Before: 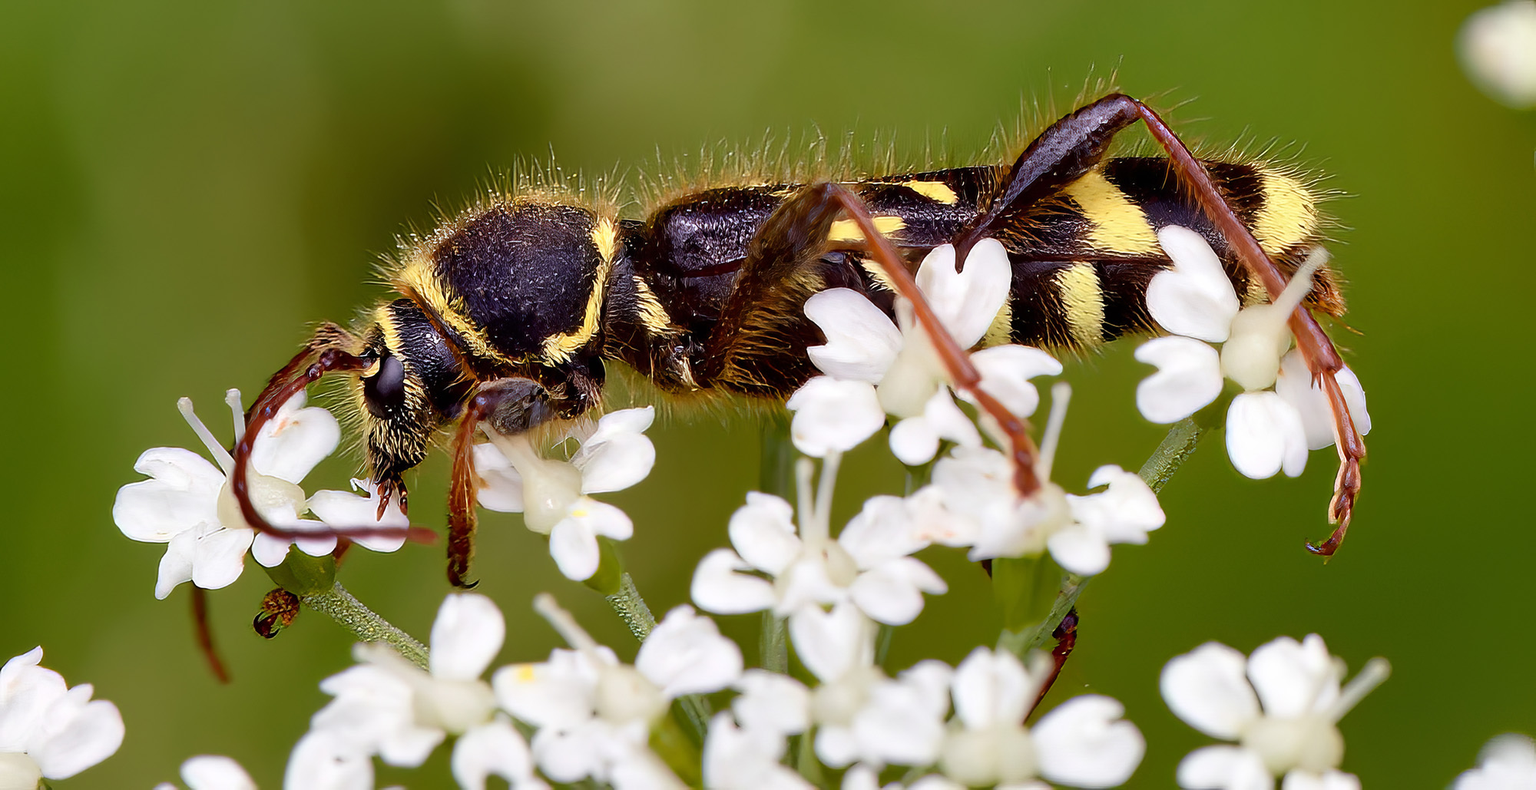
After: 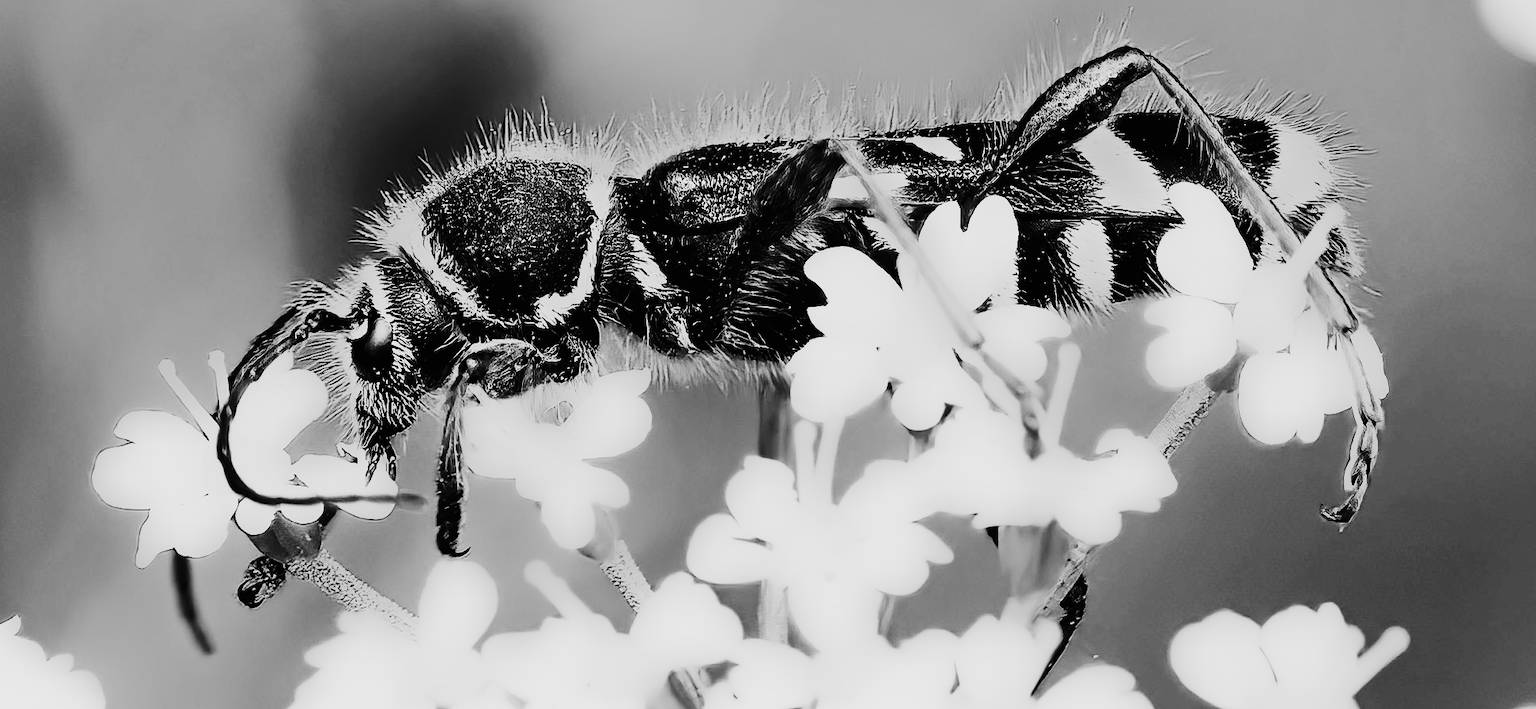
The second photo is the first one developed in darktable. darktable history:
monochrome: a 14.95, b -89.96
shadows and highlights: shadows -70, highlights 35, soften with gaussian
tone curve: curves: ch0 [(0, 0.006) (0.184, 0.172) (0.405, 0.46) (0.456, 0.528) (0.634, 0.728) (0.877, 0.89) (0.984, 0.935)]; ch1 [(0, 0) (0.443, 0.43) (0.492, 0.495) (0.566, 0.582) (0.595, 0.606) (0.608, 0.609) (0.65, 0.677) (1, 1)]; ch2 [(0, 0) (0.33, 0.301) (0.421, 0.443) (0.447, 0.489) (0.492, 0.495) (0.537, 0.583) (0.586, 0.591) (0.663, 0.686) (1, 1)], color space Lab, independent channels, preserve colors none
rgb curve: curves: ch0 [(0, 0) (0.21, 0.15) (0.24, 0.21) (0.5, 0.75) (0.75, 0.96) (0.89, 0.99) (1, 1)]; ch1 [(0, 0.02) (0.21, 0.13) (0.25, 0.2) (0.5, 0.67) (0.75, 0.9) (0.89, 0.97) (1, 1)]; ch2 [(0, 0.02) (0.21, 0.13) (0.25, 0.2) (0.5, 0.67) (0.75, 0.9) (0.89, 0.97) (1, 1)], compensate middle gray true
color balance rgb: perceptual saturation grading › global saturation 45%, perceptual saturation grading › highlights -25%, perceptual saturation grading › shadows 50%, perceptual brilliance grading › global brilliance 3%, global vibrance 3%
tone equalizer: -8 EV -0.75 EV, -7 EV -0.7 EV, -6 EV -0.6 EV, -5 EV -0.4 EV, -3 EV 0.4 EV, -2 EV 0.6 EV, -1 EV 0.7 EV, +0 EV 0.75 EV, edges refinement/feathering 500, mask exposure compensation -1.57 EV, preserve details no
crop: left 1.507%, top 6.147%, right 1.379%, bottom 6.637%
